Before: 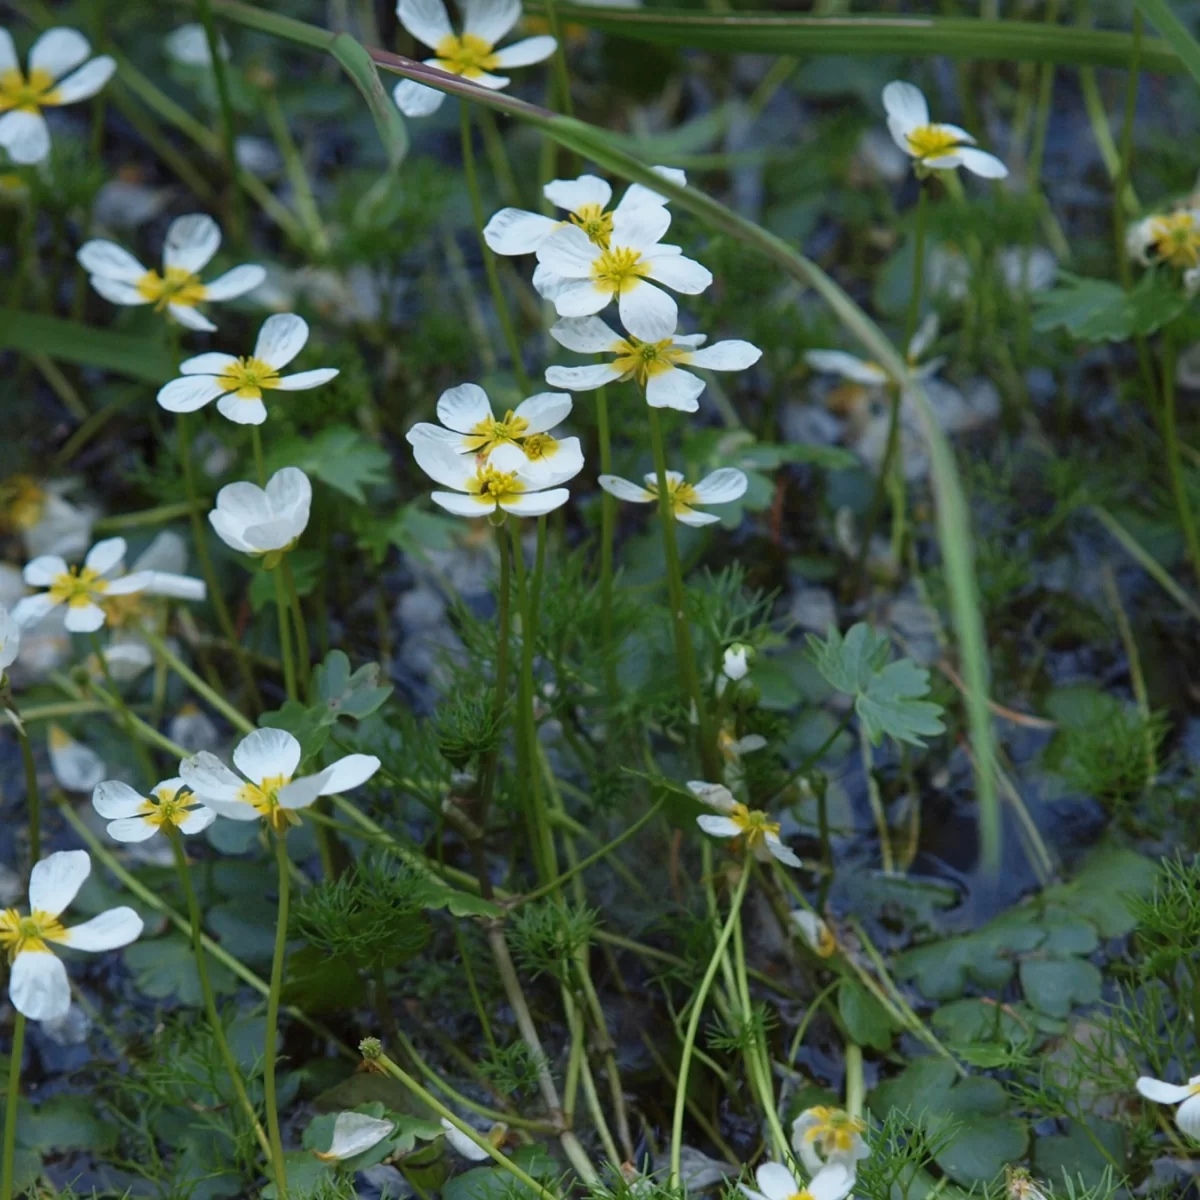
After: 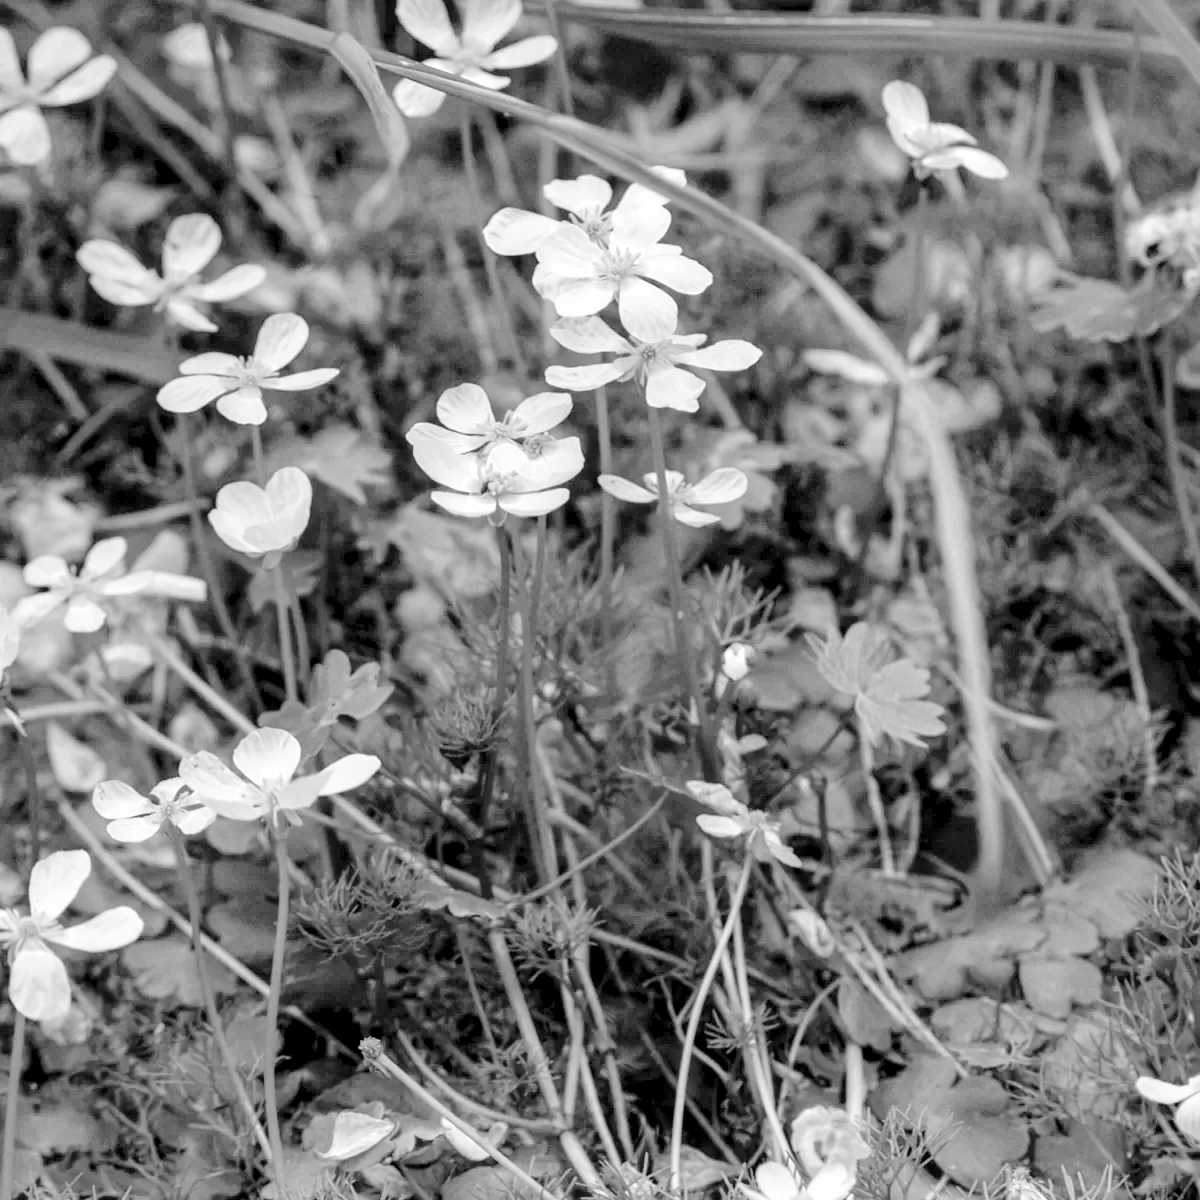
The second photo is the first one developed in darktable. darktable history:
levels: levels [0, 0.476, 0.951]
local contrast: detail 140%
tone curve: curves: ch0 [(0, 0) (0.003, 0.003) (0.011, 0.014) (0.025, 0.027) (0.044, 0.044) (0.069, 0.064) (0.1, 0.108) (0.136, 0.153) (0.177, 0.208) (0.224, 0.275) (0.277, 0.349) (0.335, 0.422) (0.399, 0.492) (0.468, 0.557) (0.543, 0.617) (0.623, 0.682) (0.709, 0.745) (0.801, 0.826) (0.898, 0.916) (1, 1)], preserve colors none
filmic rgb: black relative exposure -7.15 EV, white relative exposure 5.36 EV, hardness 3.02, color science v6 (2022)
exposure: black level correction 0, exposure 0.9 EV, compensate highlight preservation false
monochrome: on, module defaults
